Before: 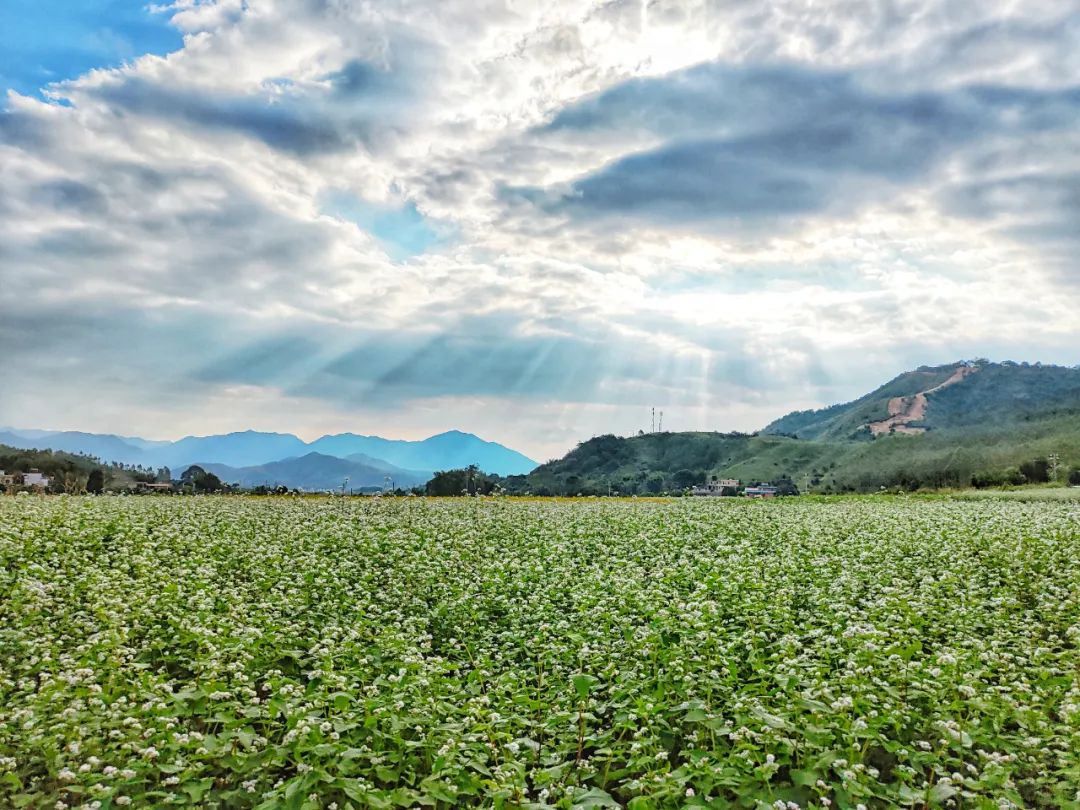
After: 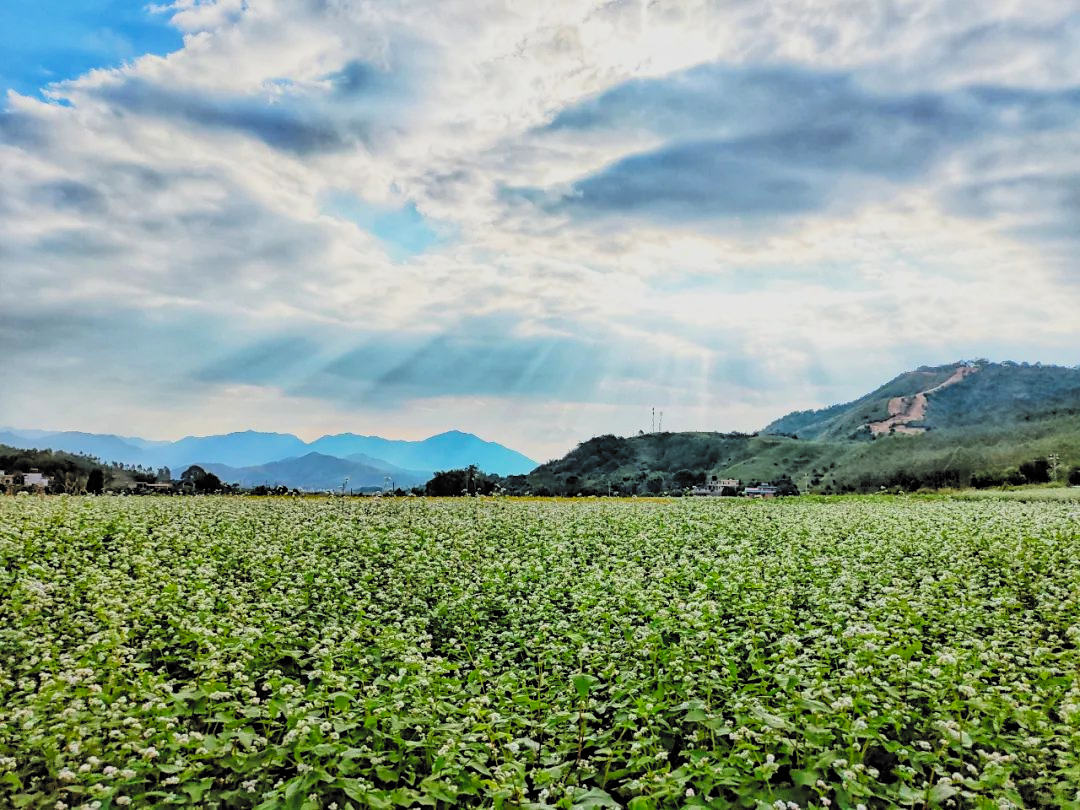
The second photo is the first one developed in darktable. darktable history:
color zones: curves: ch0 [(0, 0.559) (0.153, 0.551) (0.229, 0.5) (0.429, 0.5) (0.571, 0.5) (0.714, 0.5) (0.857, 0.5) (1, 0.559)]; ch1 [(0, 0.417) (0.112, 0.336) (0.213, 0.26) (0.429, 0.34) (0.571, 0.35) (0.683, 0.331) (0.857, 0.344) (1, 0.417)], mix -135.99%
filmic rgb: black relative exposure -5.11 EV, white relative exposure 3.96 EV, hardness 2.89, contrast 1.298, highlights saturation mix -29.71%, color science v6 (2022)
